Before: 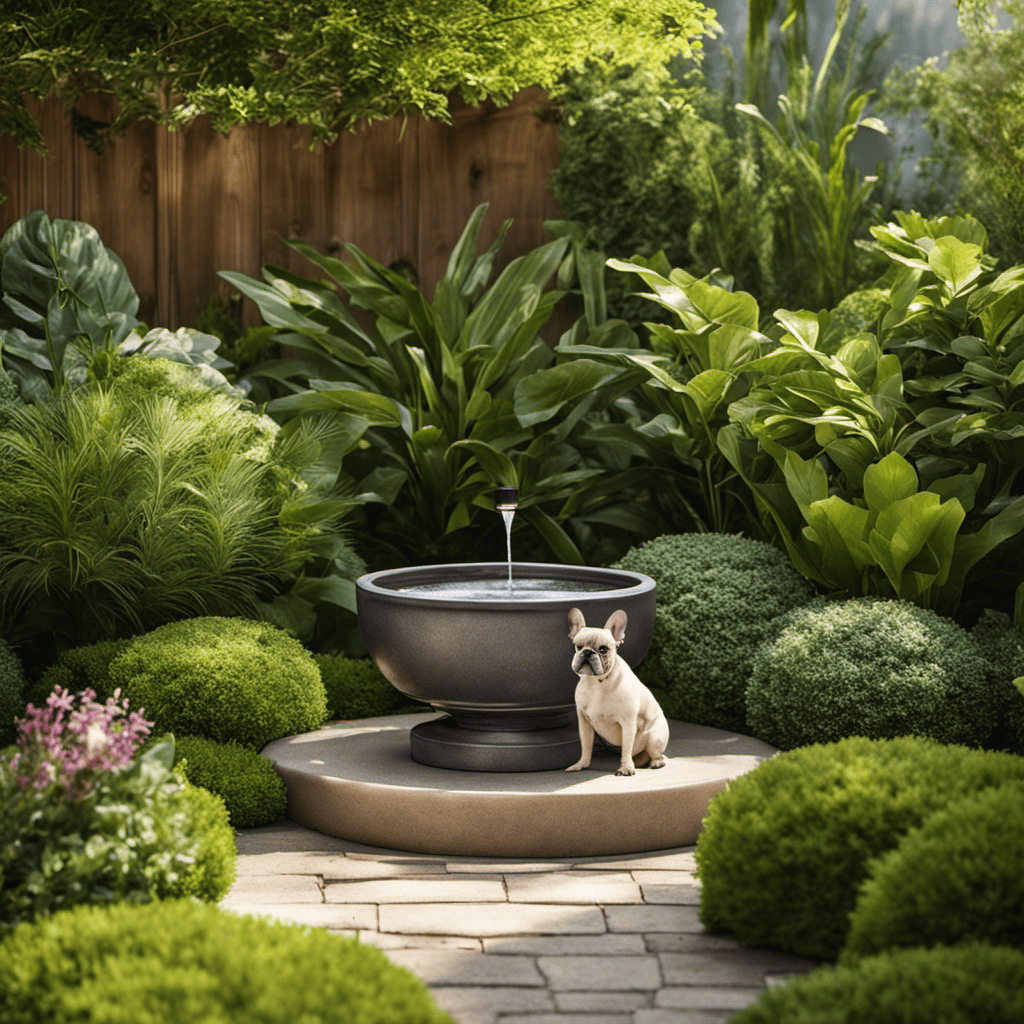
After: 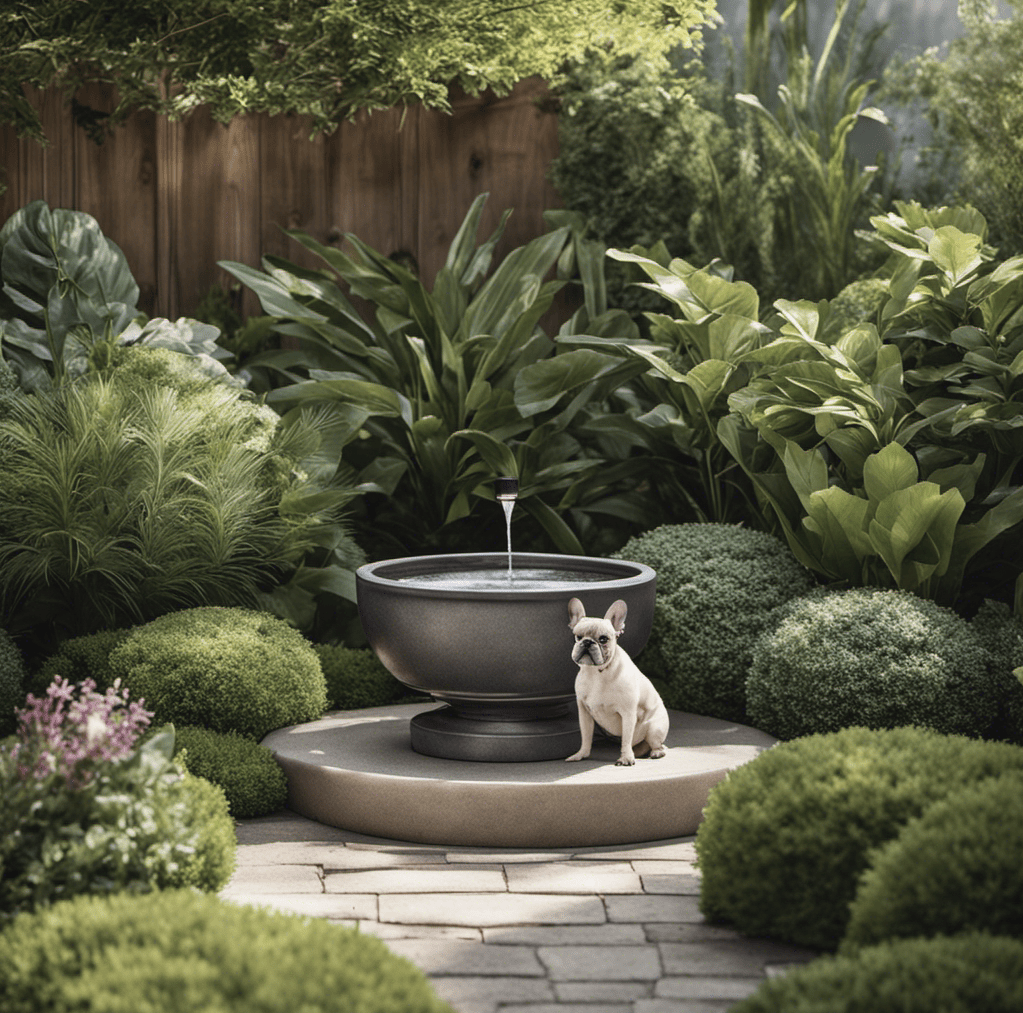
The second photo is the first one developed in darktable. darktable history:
contrast brightness saturation: contrast -0.05, saturation -0.41
crop: top 1.049%, right 0.001%
